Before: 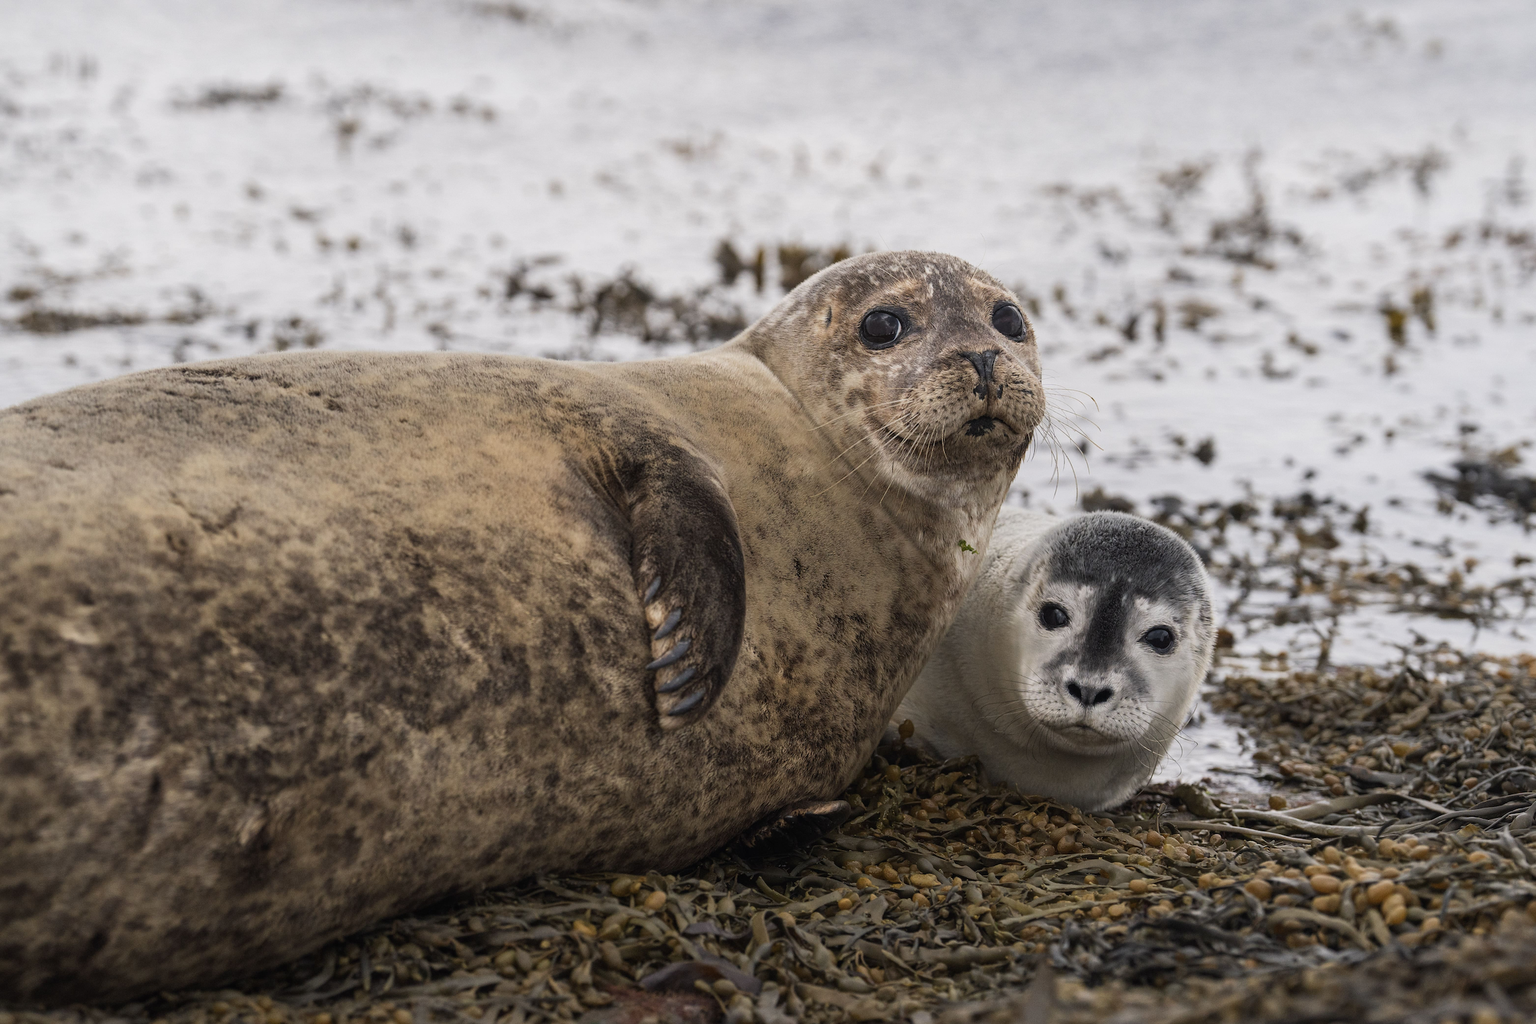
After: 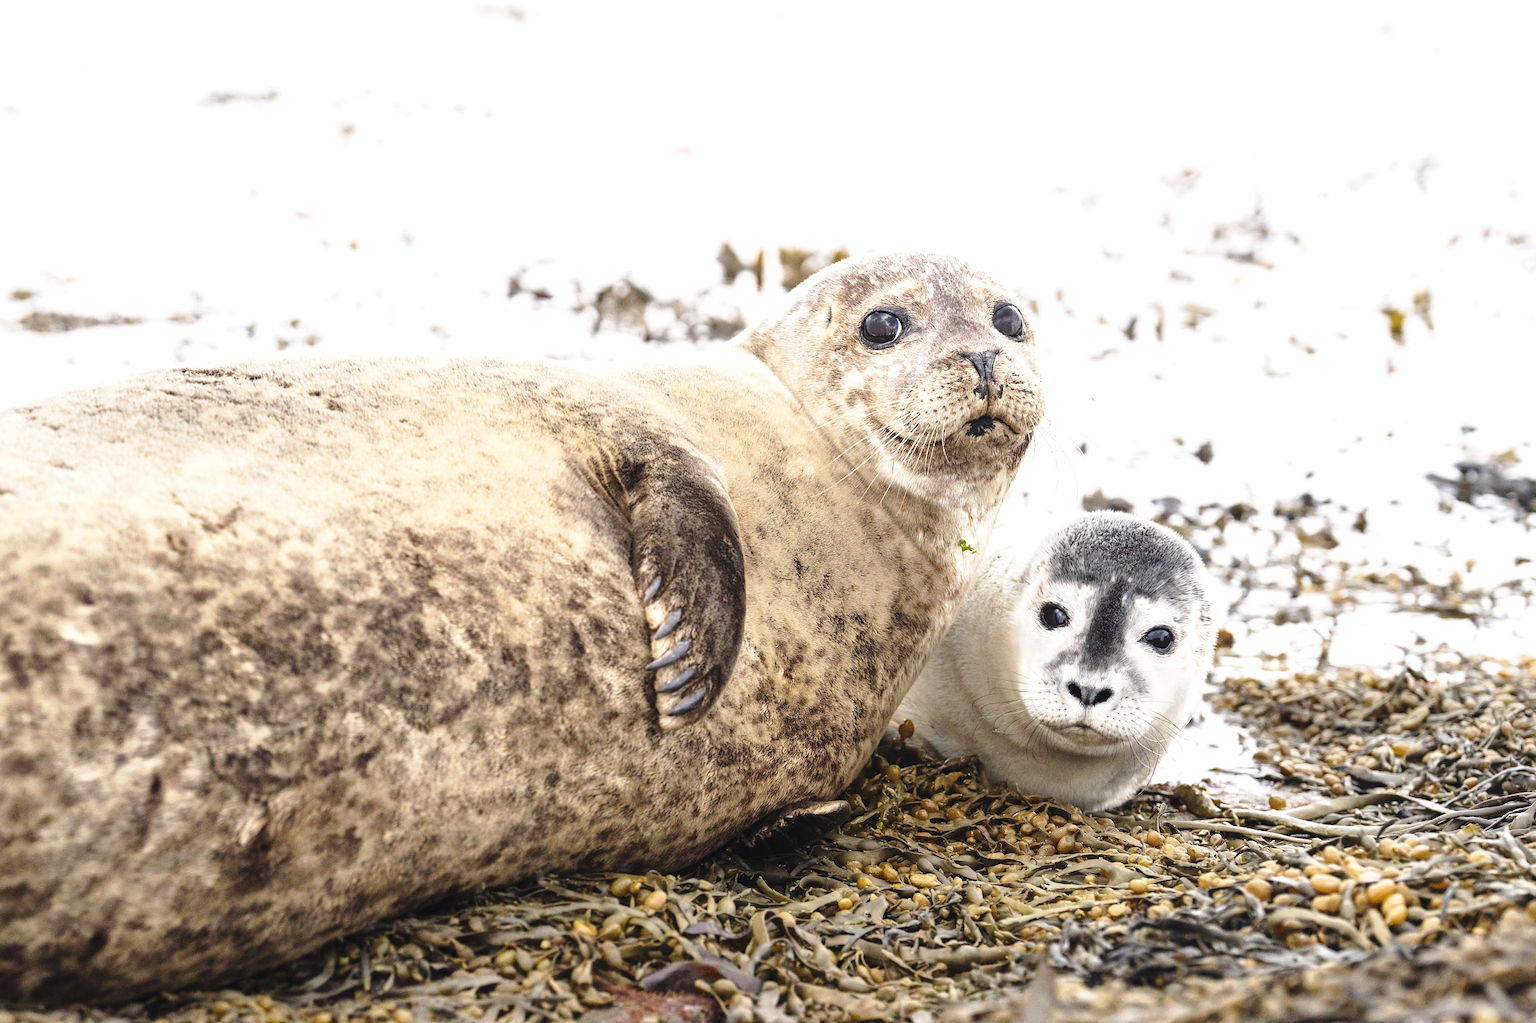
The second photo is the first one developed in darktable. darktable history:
base curve: curves: ch0 [(0, 0) (0.028, 0.03) (0.121, 0.232) (0.46, 0.748) (0.859, 0.968) (1, 1)], preserve colors none
exposure: black level correction 0, exposure 1.198 EV, compensate exposure bias true, compensate highlight preservation false
